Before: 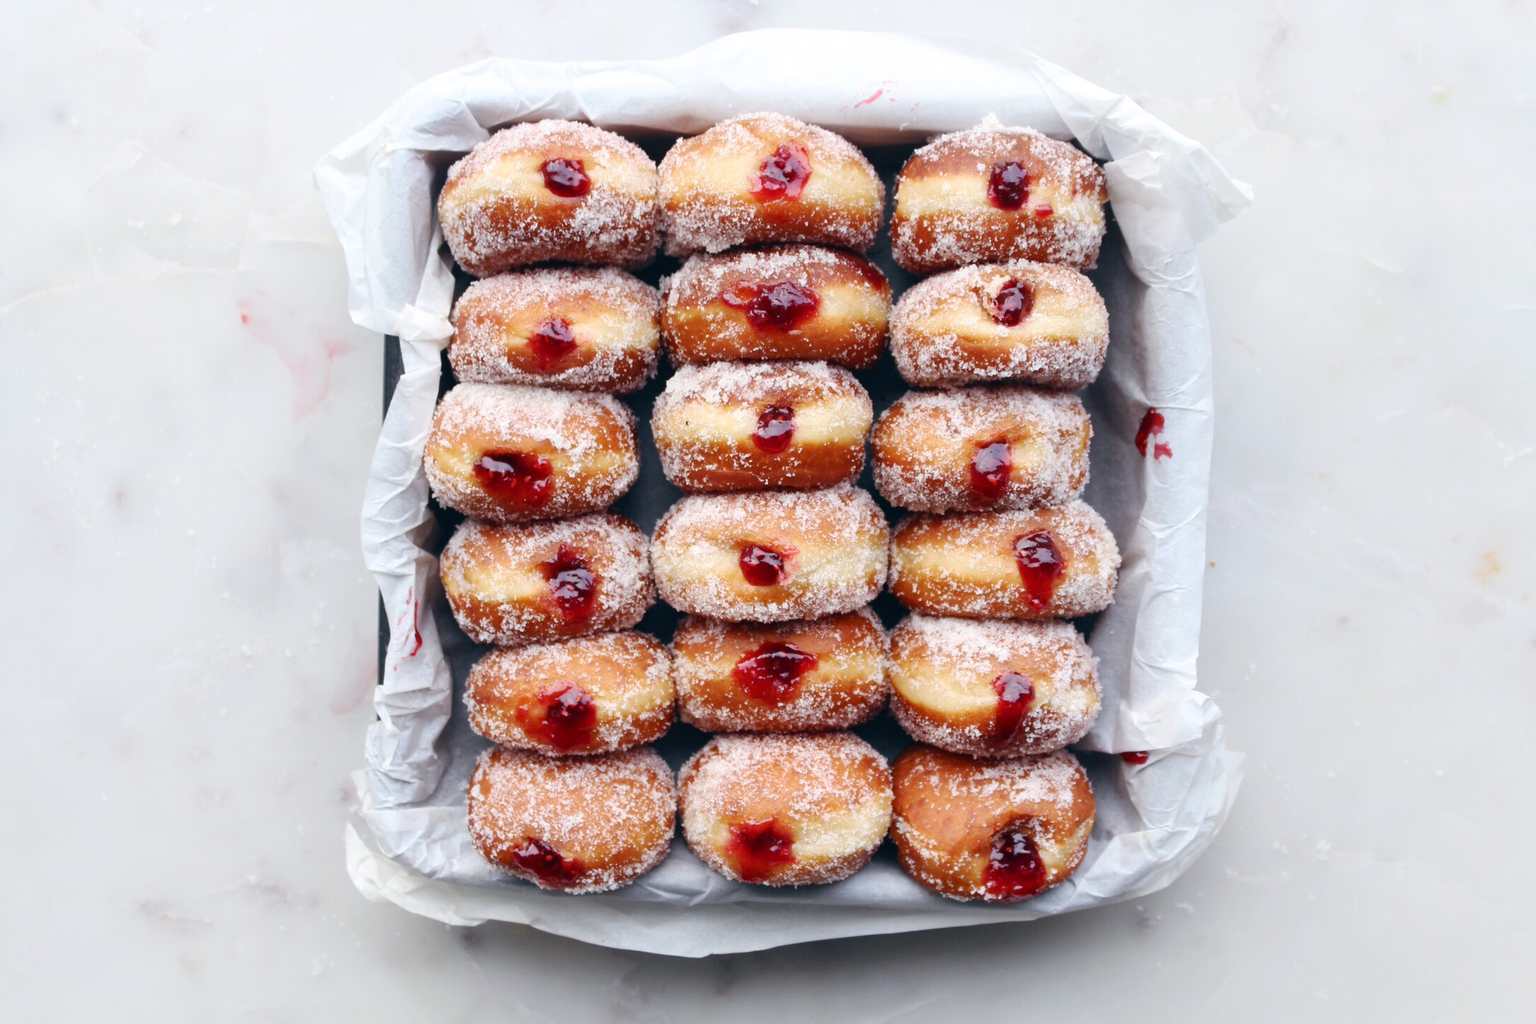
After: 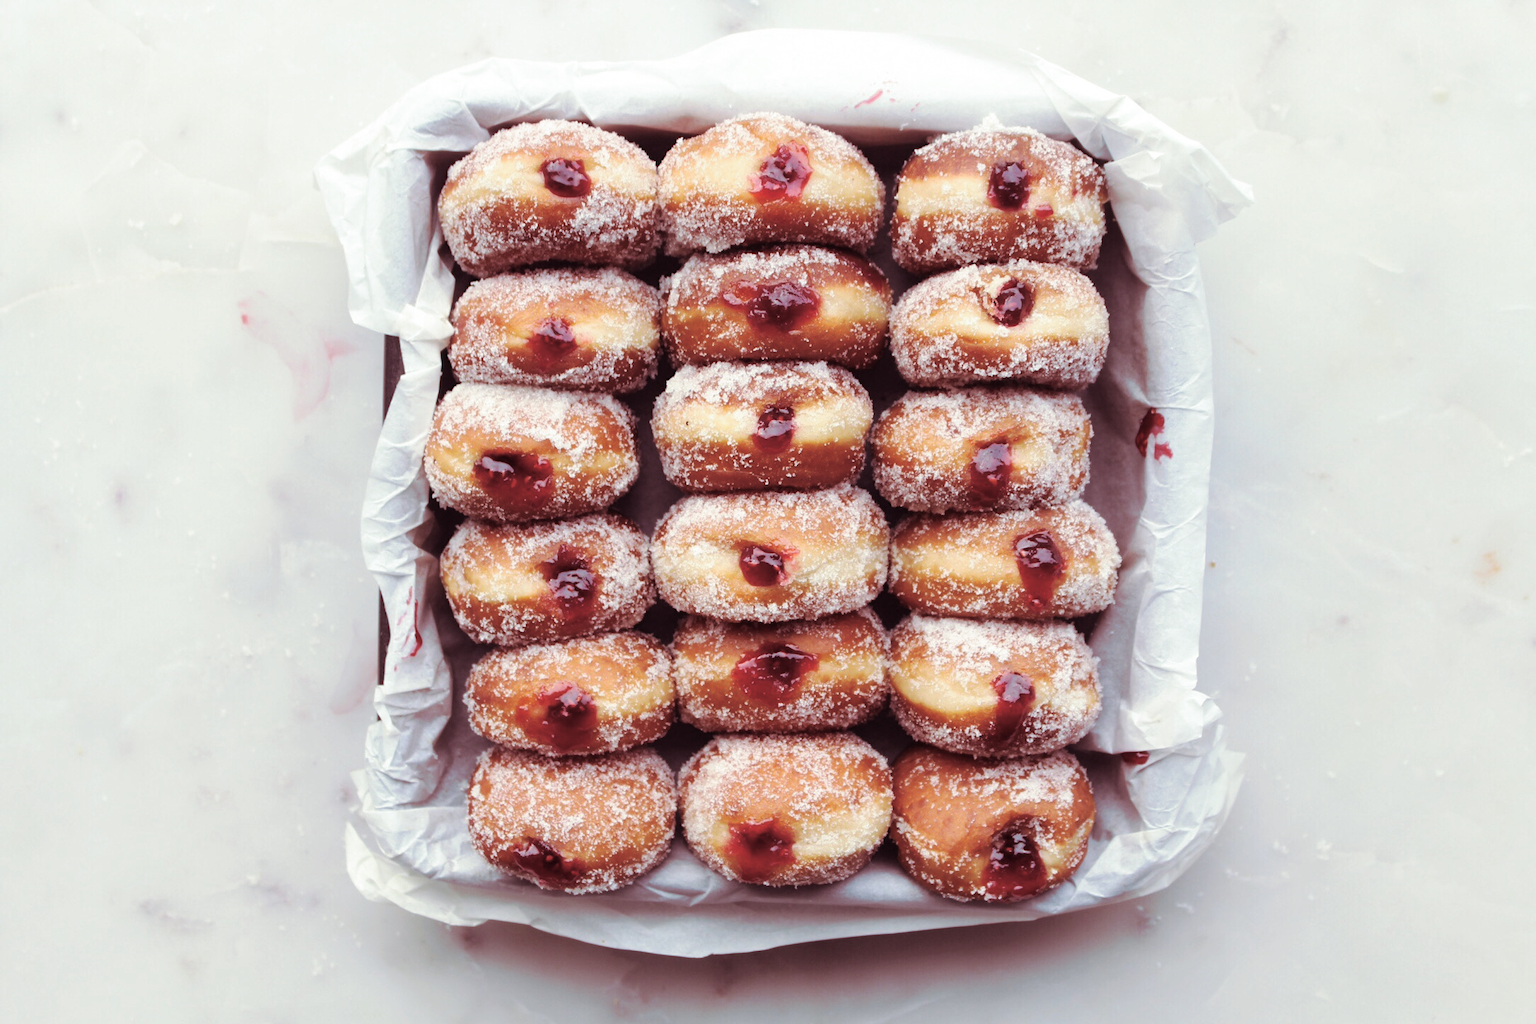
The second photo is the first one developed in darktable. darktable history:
contrast brightness saturation: saturation -0.04
split-toning: on, module defaults
